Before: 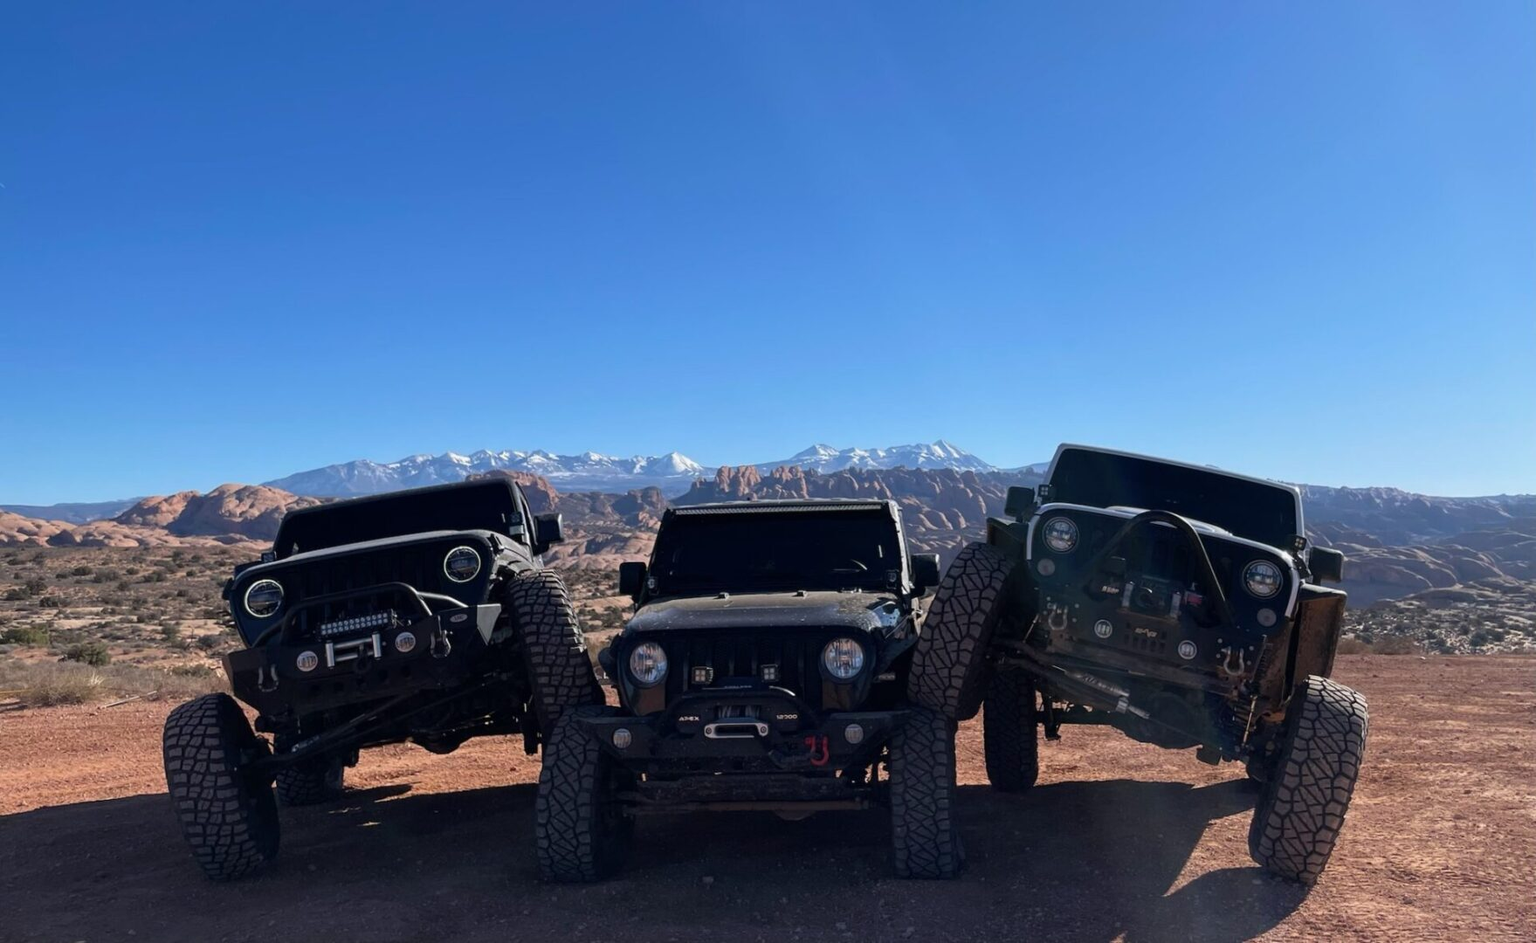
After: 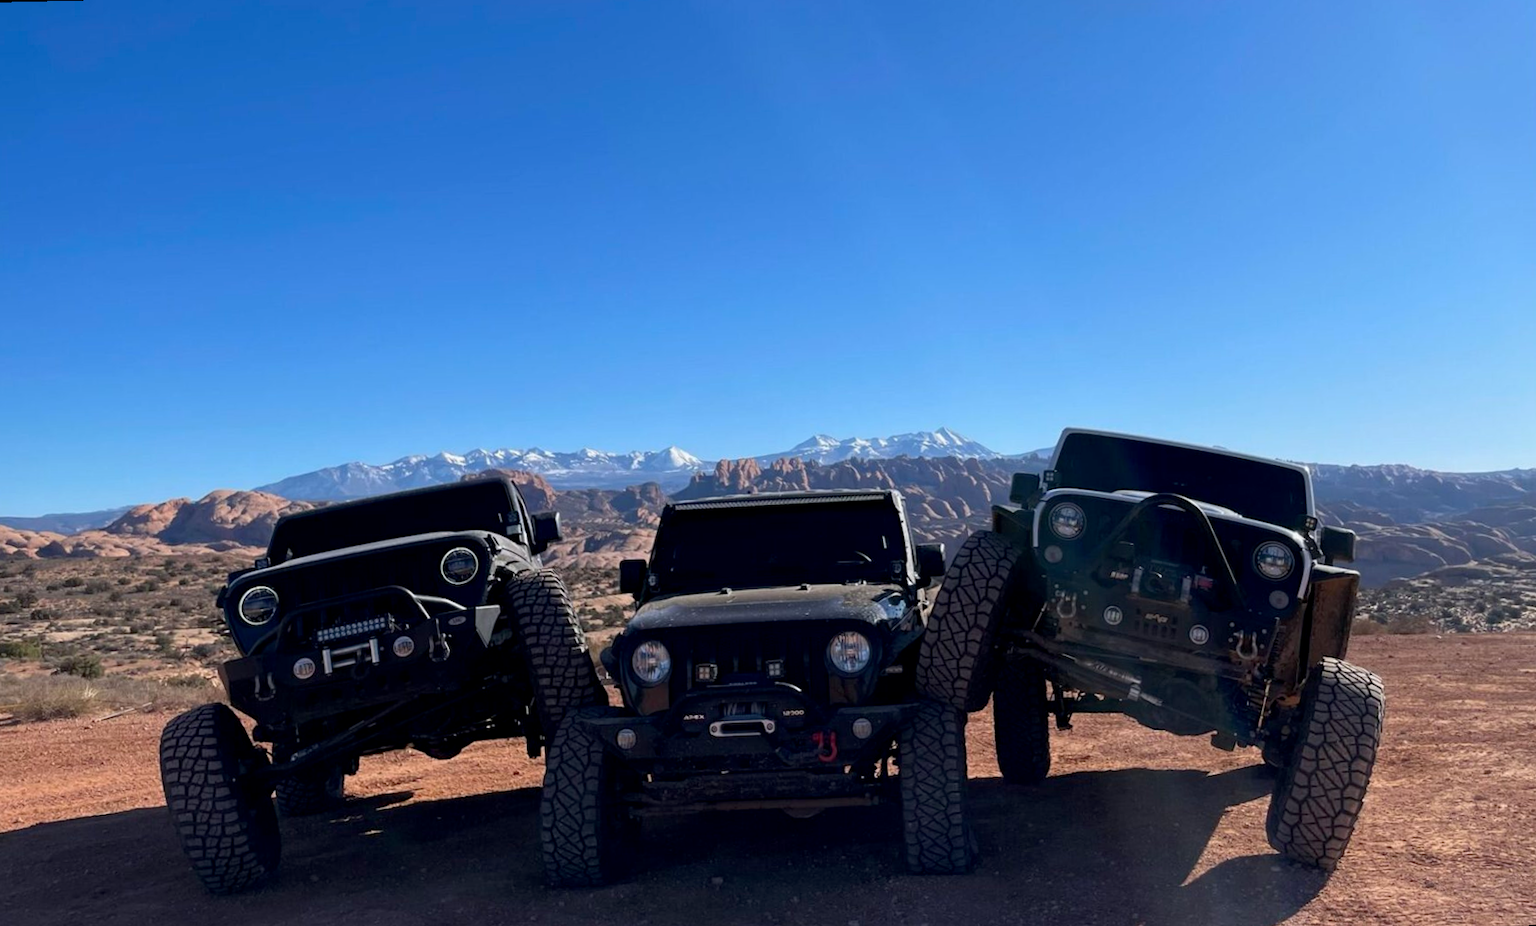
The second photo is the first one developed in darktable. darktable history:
rotate and perspective: rotation -1.42°, crop left 0.016, crop right 0.984, crop top 0.035, crop bottom 0.965
contrast brightness saturation: contrast 0.04, saturation 0.07
